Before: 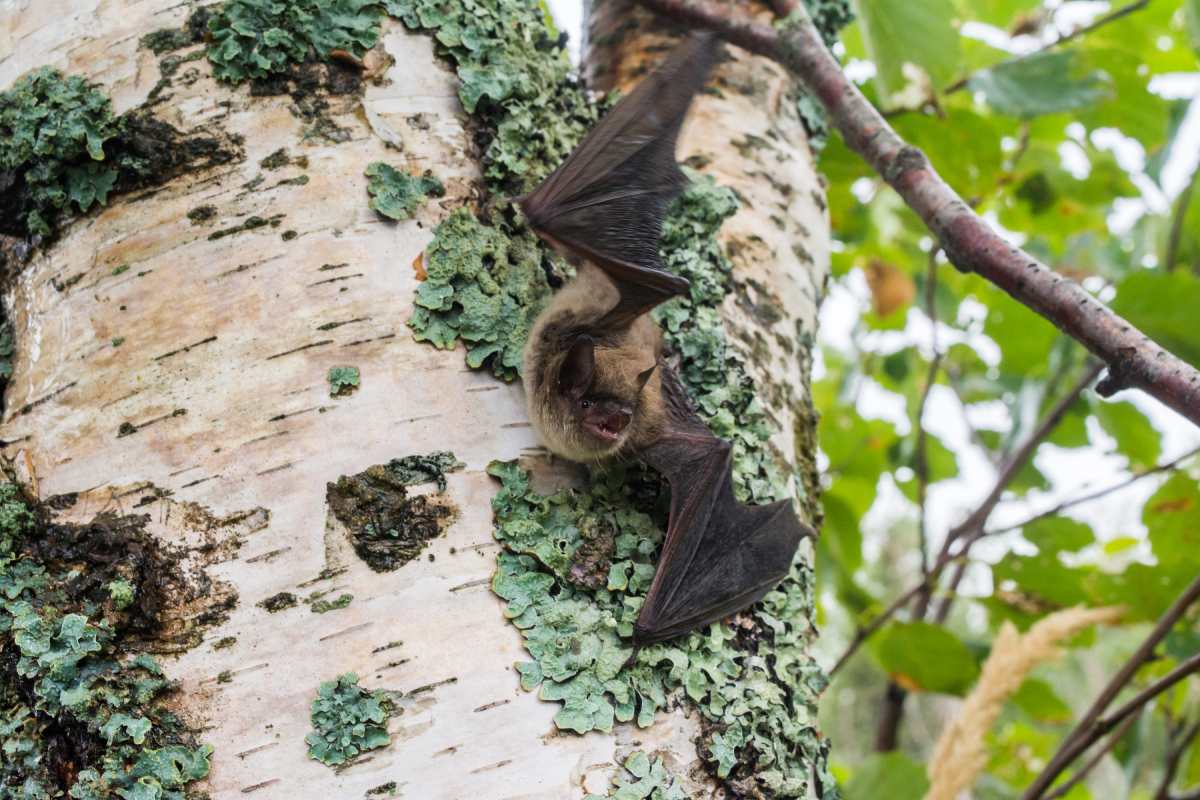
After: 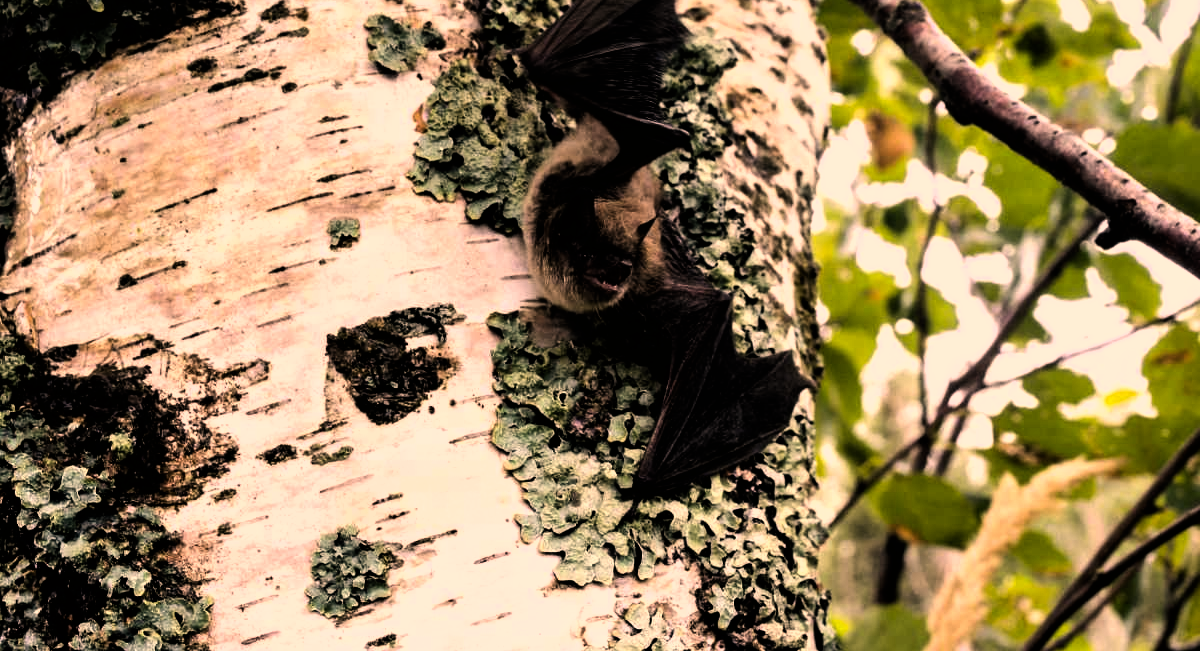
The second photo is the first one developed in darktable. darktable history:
crop and rotate: top 18.507%
color correction: highlights a* 21.88, highlights b* 22.25
exposure: exposure -0.582 EV, compensate highlight preservation false
filmic rgb: black relative exposure -8.2 EV, white relative exposure 2.2 EV, threshold 3 EV, hardness 7.11, latitude 85.74%, contrast 1.696, highlights saturation mix -4%, shadows ↔ highlights balance -2.69%, color science v5 (2021), contrast in shadows safe, contrast in highlights safe, enable highlight reconstruction true
tone equalizer: -8 EV -0.417 EV, -7 EV -0.389 EV, -6 EV -0.333 EV, -5 EV -0.222 EV, -3 EV 0.222 EV, -2 EV 0.333 EV, -1 EV 0.389 EV, +0 EV 0.417 EV, edges refinement/feathering 500, mask exposure compensation -1.57 EV, preserve details no
